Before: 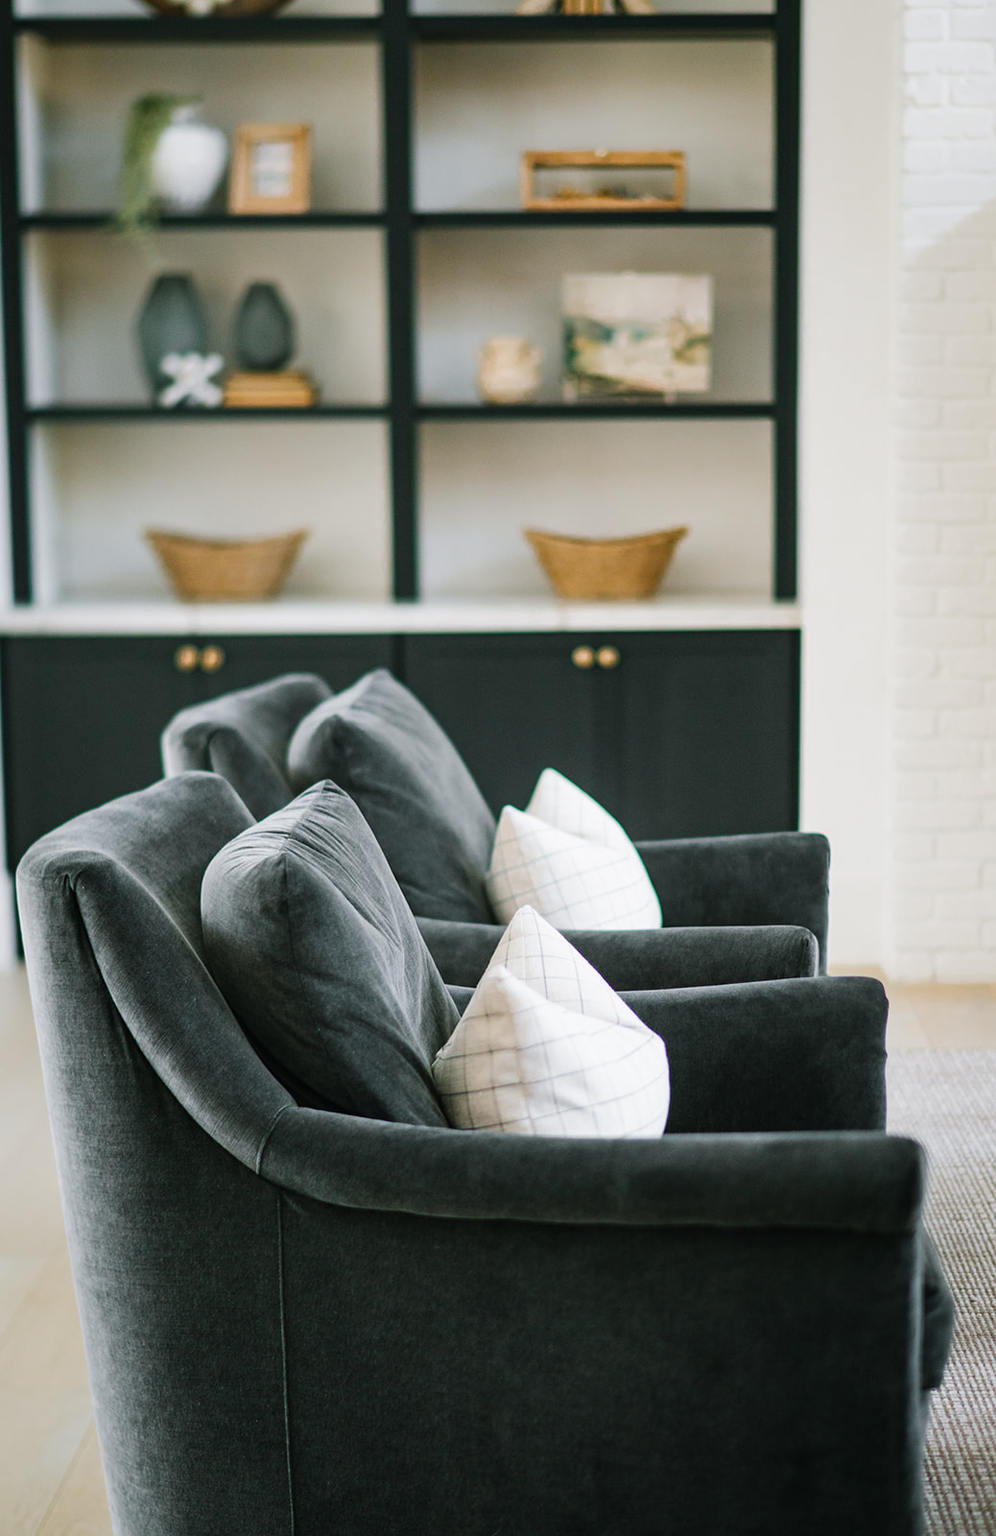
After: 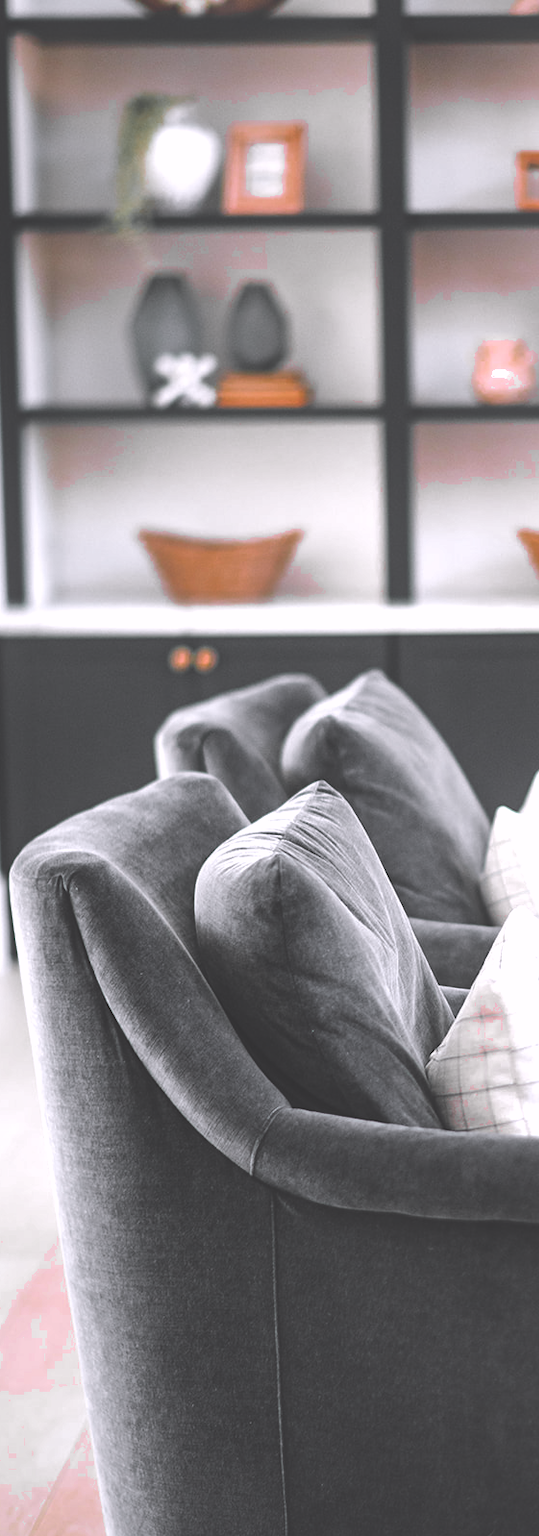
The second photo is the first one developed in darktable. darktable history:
color correction: highlights a* 15.61, highlights b* -20.48
color zones: curves: ch0 [(0.004, 0.388) (0.125, 0.392) (0.25, 0.404) (0.375, 0.5) (0.5, 0.5) (0.625, 0.5) (0.75, 0.5) (0.875, 0.5)]; ch1 [(0, 0.5) (0.125, 0.5) (0.25, 0.5) (0.375, 0.124) (0.524, 0.124) (0.645, 0.128) (0.789, 0.132) (0.914, 0.096) (0.998, 0.068)]
crop: left 0.71%, right 45.193%, bottom 0.08%
shadows and highlights: highlights color adjustment 89.2%
contrast brightness saturation: contrast 0.096, brightness 0.033, saturation 0.093
tone equalizer: -8 EV -0.755 EV, -7 EV -0.669 EV, -6 EV -0.586 EV, -5 EV -0.402 EV, -3 EV 0.38 EV, -2 EV 0.6 EV, -1 EV 0.698 EV, +0 EV 0.728 EV
exposure: black level correction -0.023, exposure -0.034 EV, compensate exposure bias true, compensate highlight preservation false
